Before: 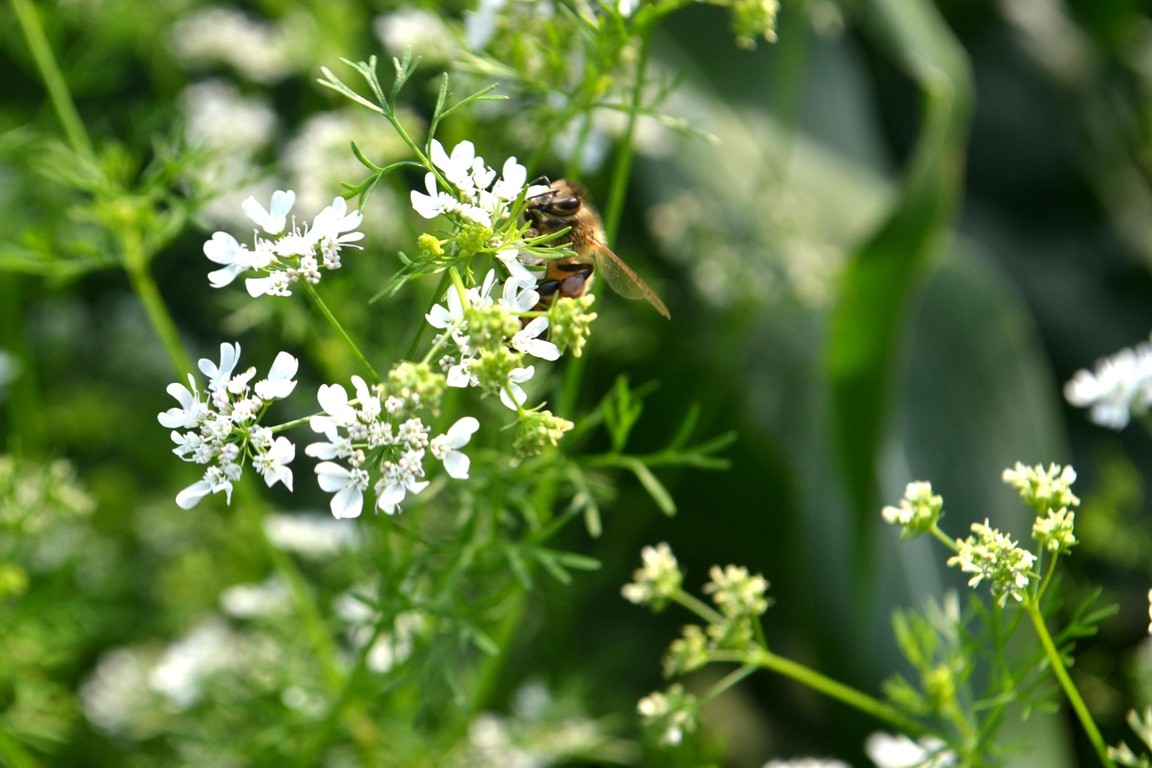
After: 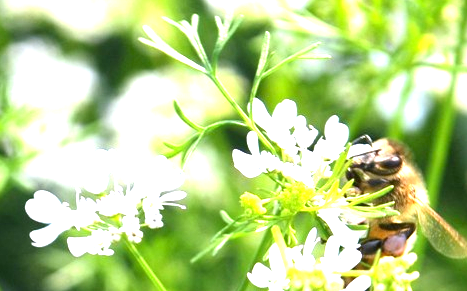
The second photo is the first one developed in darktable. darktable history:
crop: left 15.452%, top 5.459%, right 43.956%, bottom 56.62%
exposure: black level correction 0, exposure 1.5 EV, compensate exposure bias true, compensate highlight preservation false
white balance: red 1.004, blue 1.096
